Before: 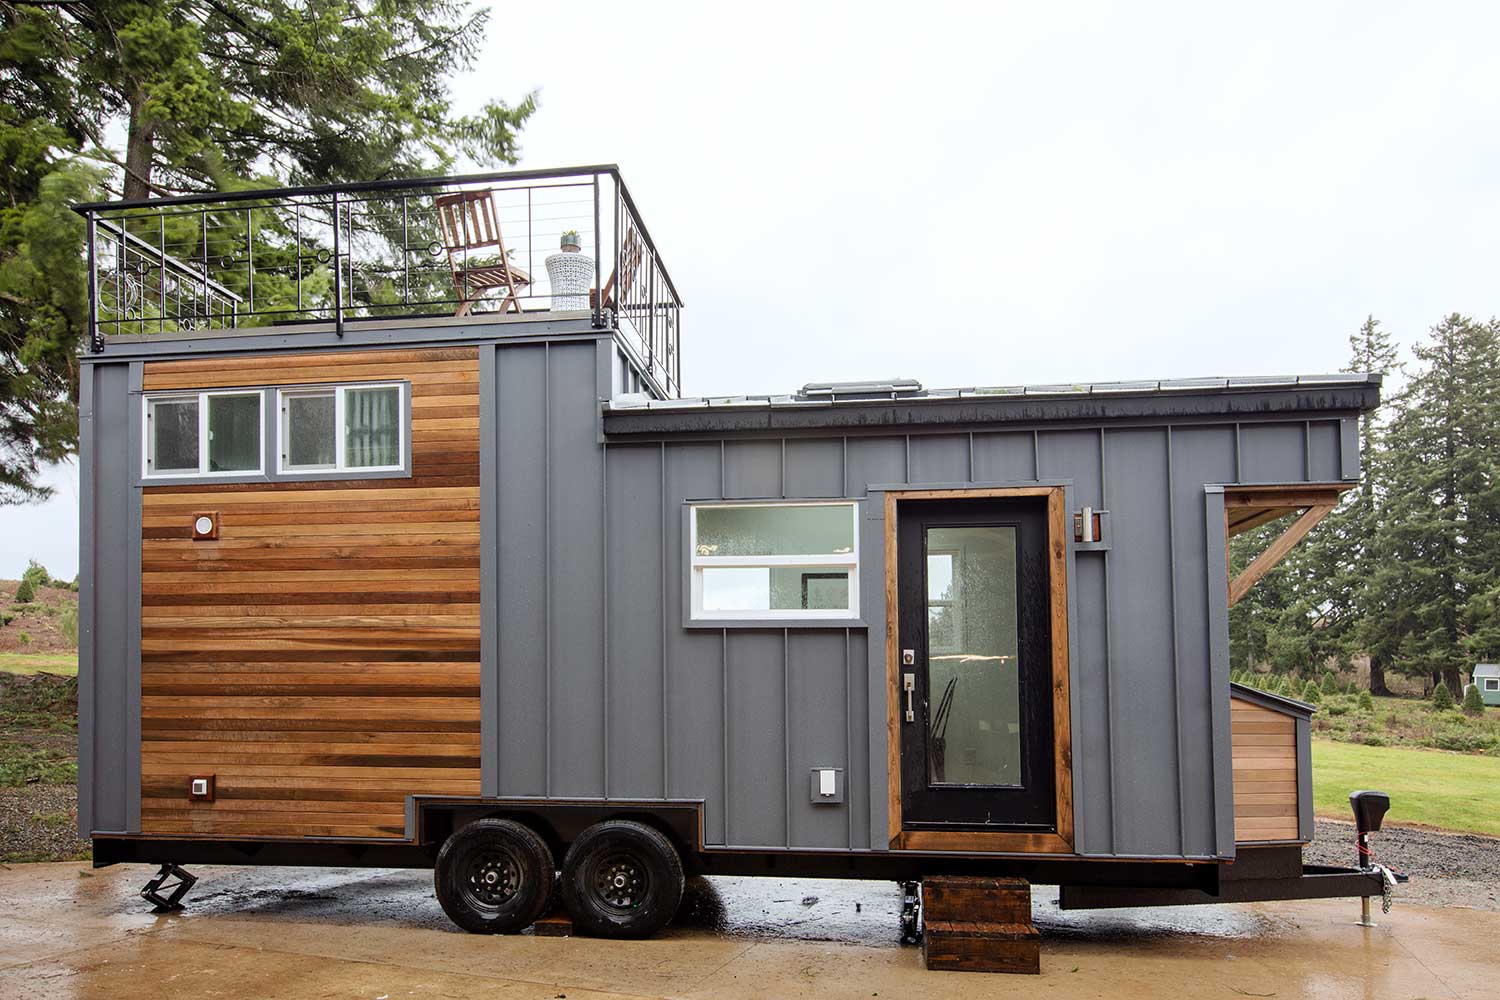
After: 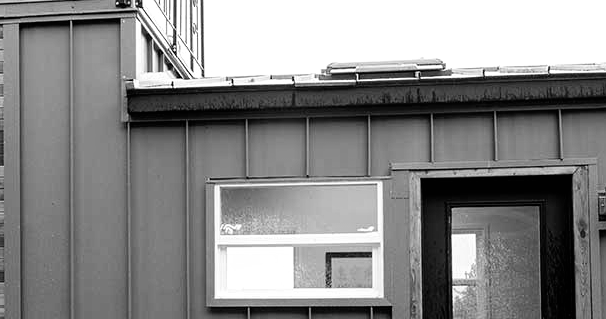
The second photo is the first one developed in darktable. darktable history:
monochrome: size 1
color calibration: illuminant as shot in camera, x 0.358, y 0.373, temperature 4628.91 K
color balance: lift [1, 1, 0.999, 1.001], gamma [1, 1.003, 1.005, 0.995], gain [1, 0.992, 0.988, 1.012], contrast 5%, output saturation 110%
filmic rgb: black relative exposure -8.2 EV, white relative exposure 2.2 EV, threshold 3 EV, hardness 7.11, latitude 75%, contrast 1.325, highlights saturation mix -2%, shadows ↔ highlights balance 30%, preserve chrominance no, color science v5 (2021), contrast in shadows safe, contrast in highlights safe, enable highlight reconstruction true
tone equalizer: on, module defaults
crop: left 31.751%, top 32.172%, right 27.8%, bottom 35.83%
contrast equalizer: y [[0.439, 0.44, 0.442, 0.457, 0.493, 0.498], [0.5 ×6], [0.5 ×6], [0 ×6], [0 ×6]], mix 0.59
